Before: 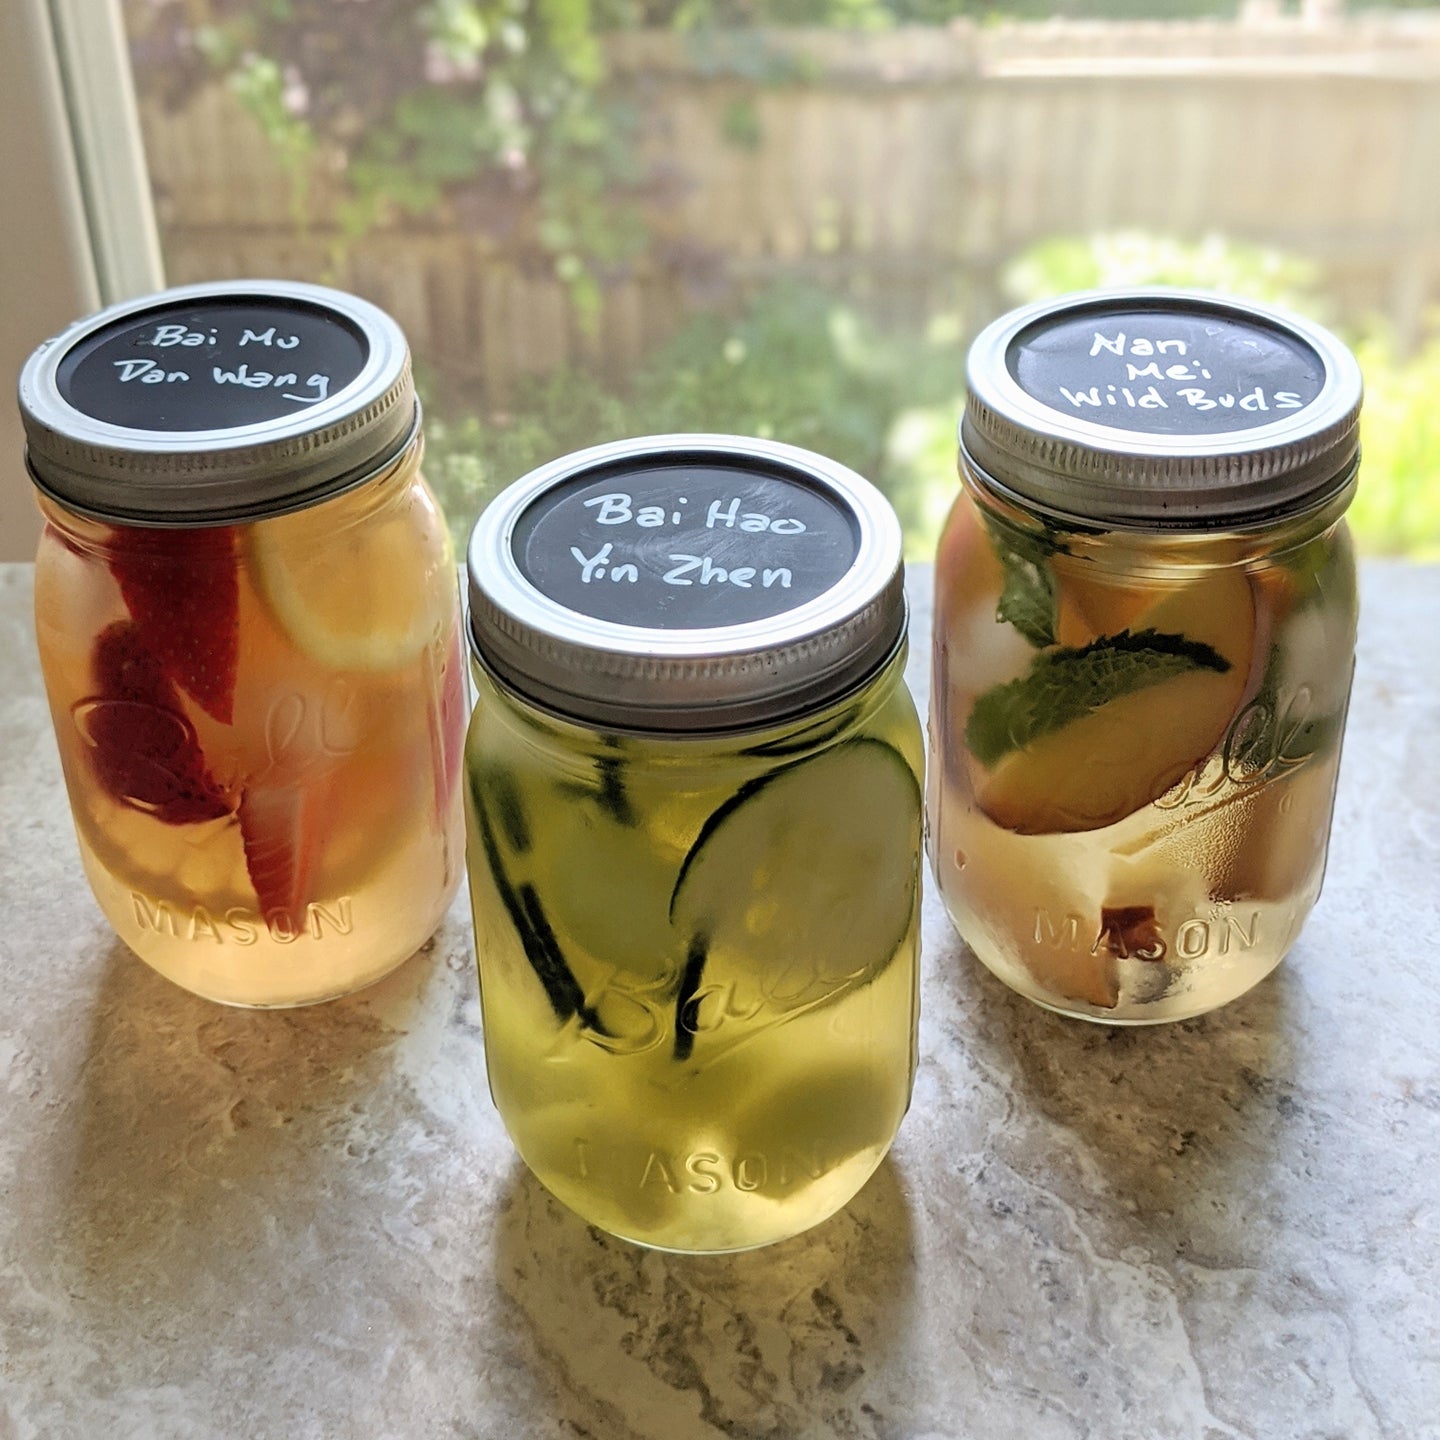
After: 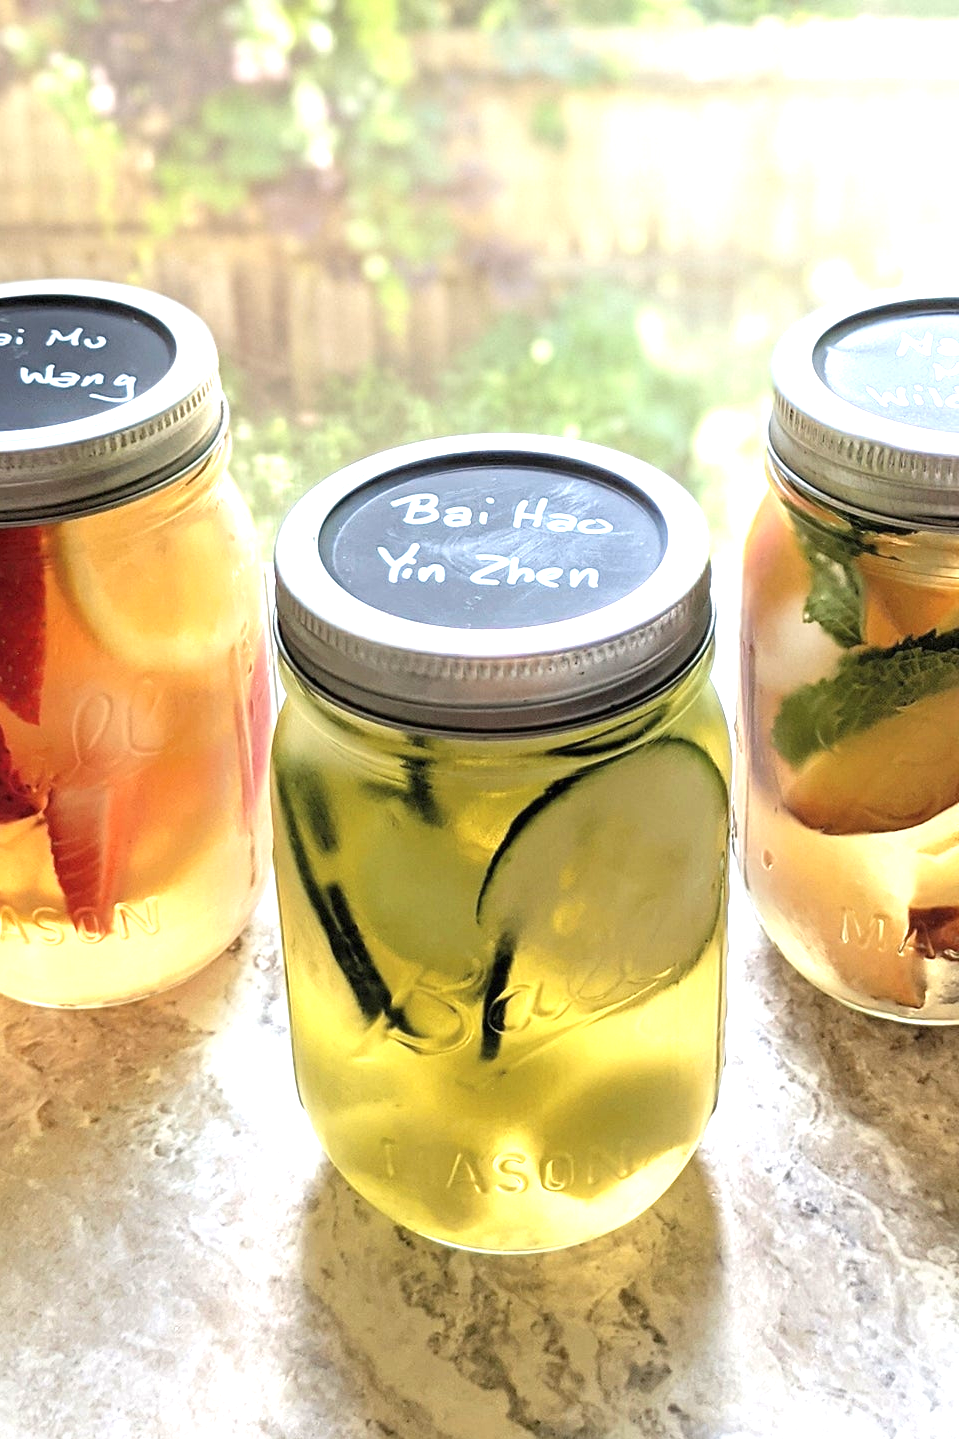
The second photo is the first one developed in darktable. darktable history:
exposure: black level correction 0, exposure 1.2 EV, compensate highlight preservation false
crop and rotate: left 13.455%, right 19.935%
